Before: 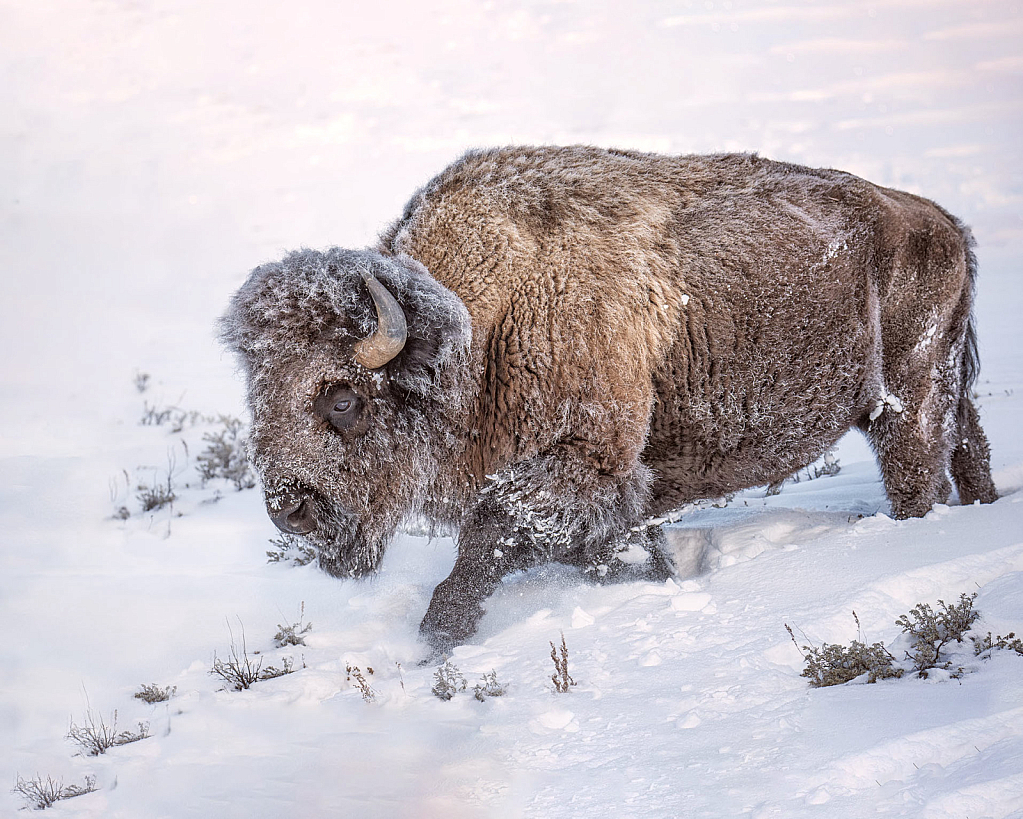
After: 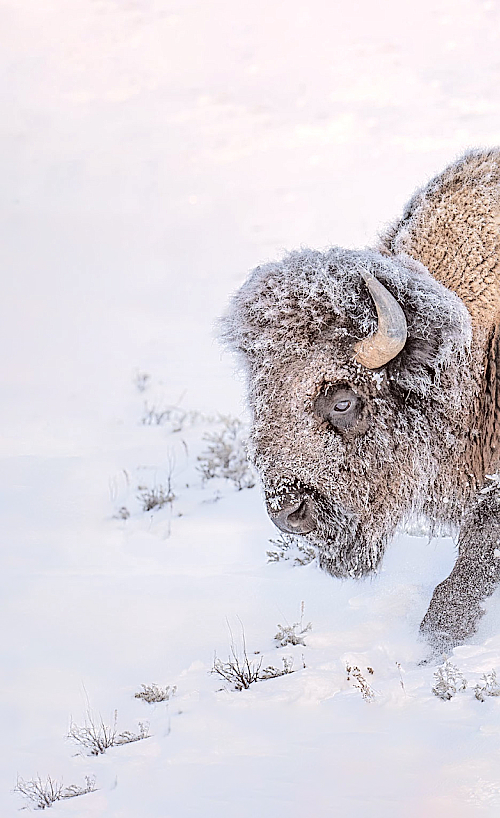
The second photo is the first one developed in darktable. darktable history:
sharpen: on, module defaults
crop and rotate: left 0.02%, top 0%, right 51.023%
tone curve: curves: ch0 [(0, 0) (0.003, 0.021) (0.011, 0.033) (0.025, 0.059) (0.044, 0.097) (0.069, 0.141) (0.1, 0.186) (0.136, 0.237) (0.177, 0.298) (0.224, 0.378) (0.277, 0.47) (0.335, 0.542) (0.399, 0.605) (0.468, 0.678) (0.543, 0.724) (0.623, 0.787) (0.709, 0.829) (0.801, 0.875) (0.898, 0.912) (1, 1)], color space Lab, independent channels, preserve colors none
